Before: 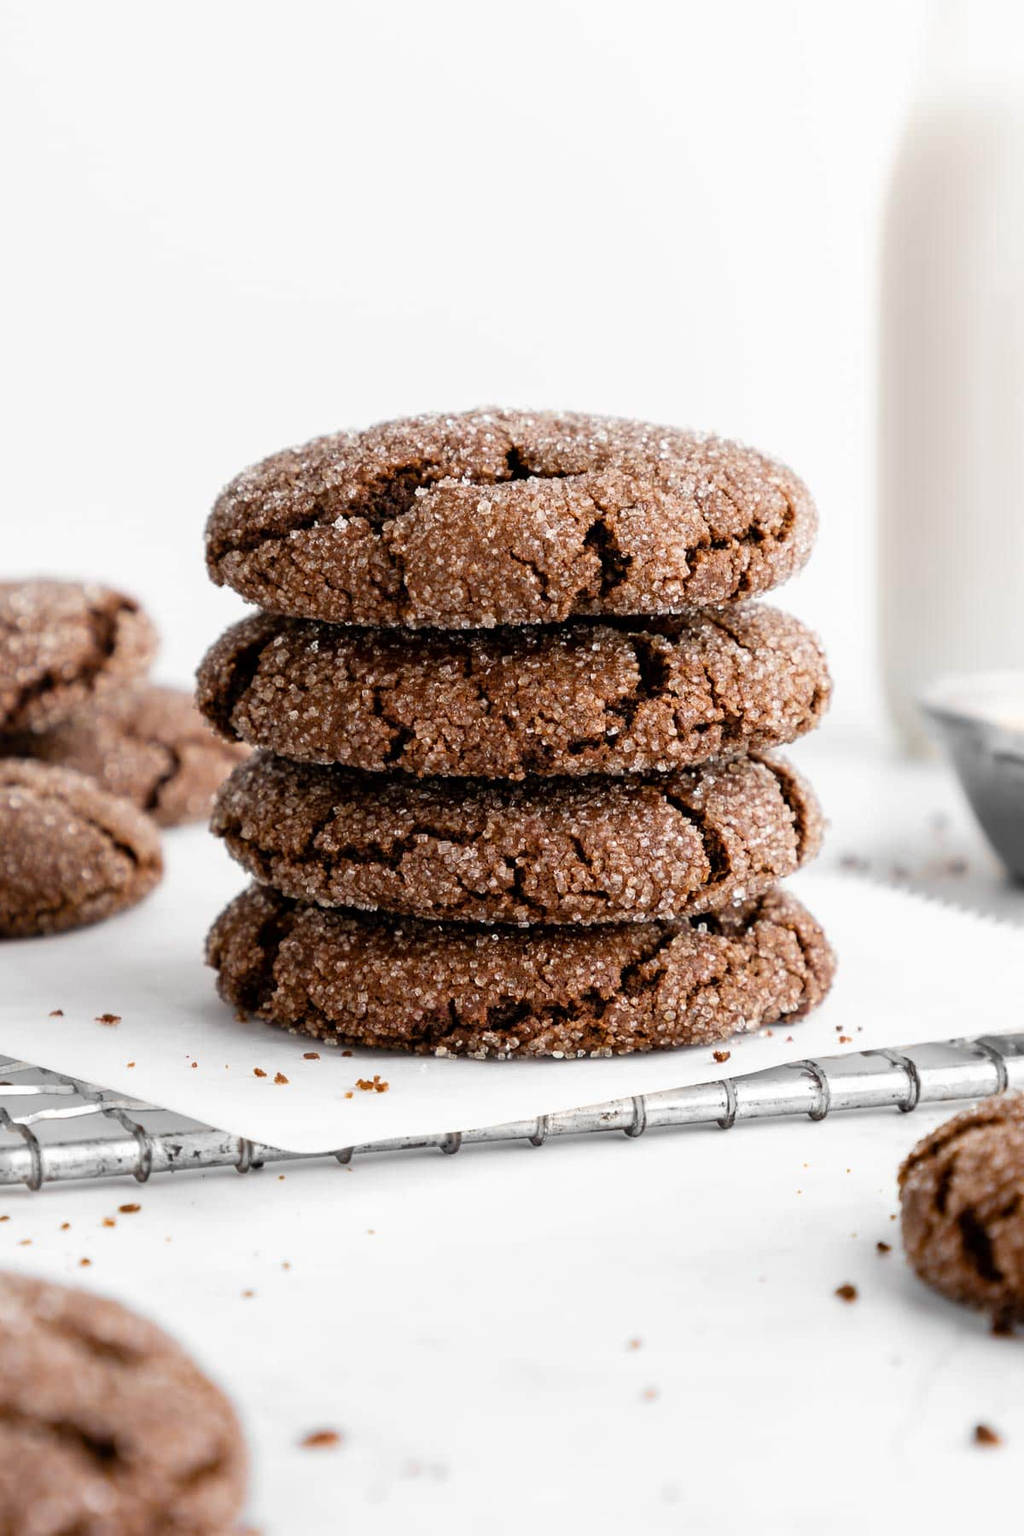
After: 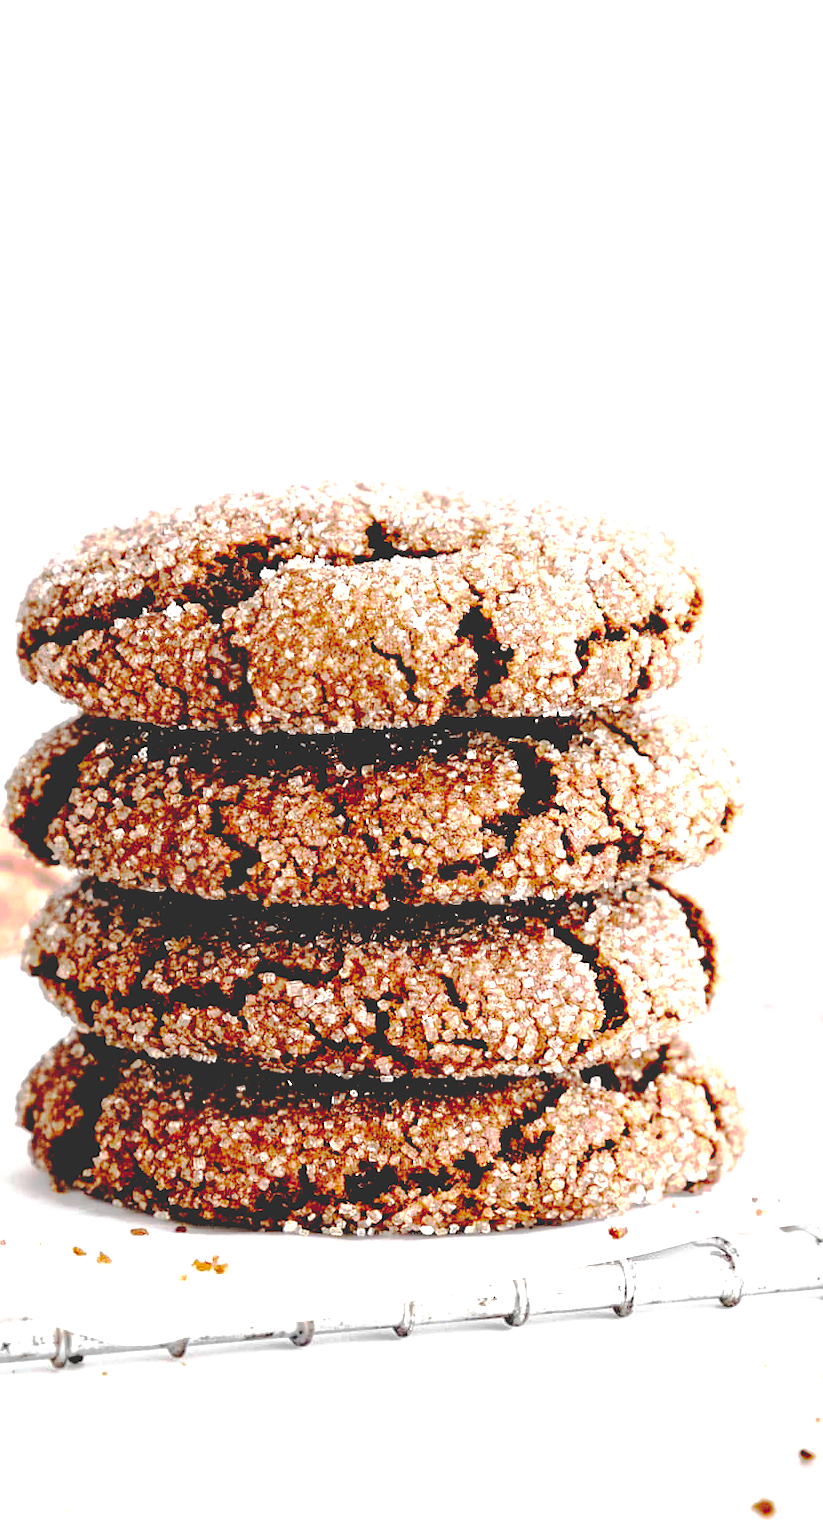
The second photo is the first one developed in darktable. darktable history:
crop: left 18.799%, right 12.207%, bottom 14.265%
base curve: curves: ch0 [(0.065, 0.026) (0.236, 0.358) (0.53, 0.546) (0.777, 0.841) (0.924, 0.992)], preserve colors none
exposure: black level correction 0, exposure 1.296 EV, compensate highlight preservation false
sharpen: radius 2.89, amount 0.859, threshold 47.065
